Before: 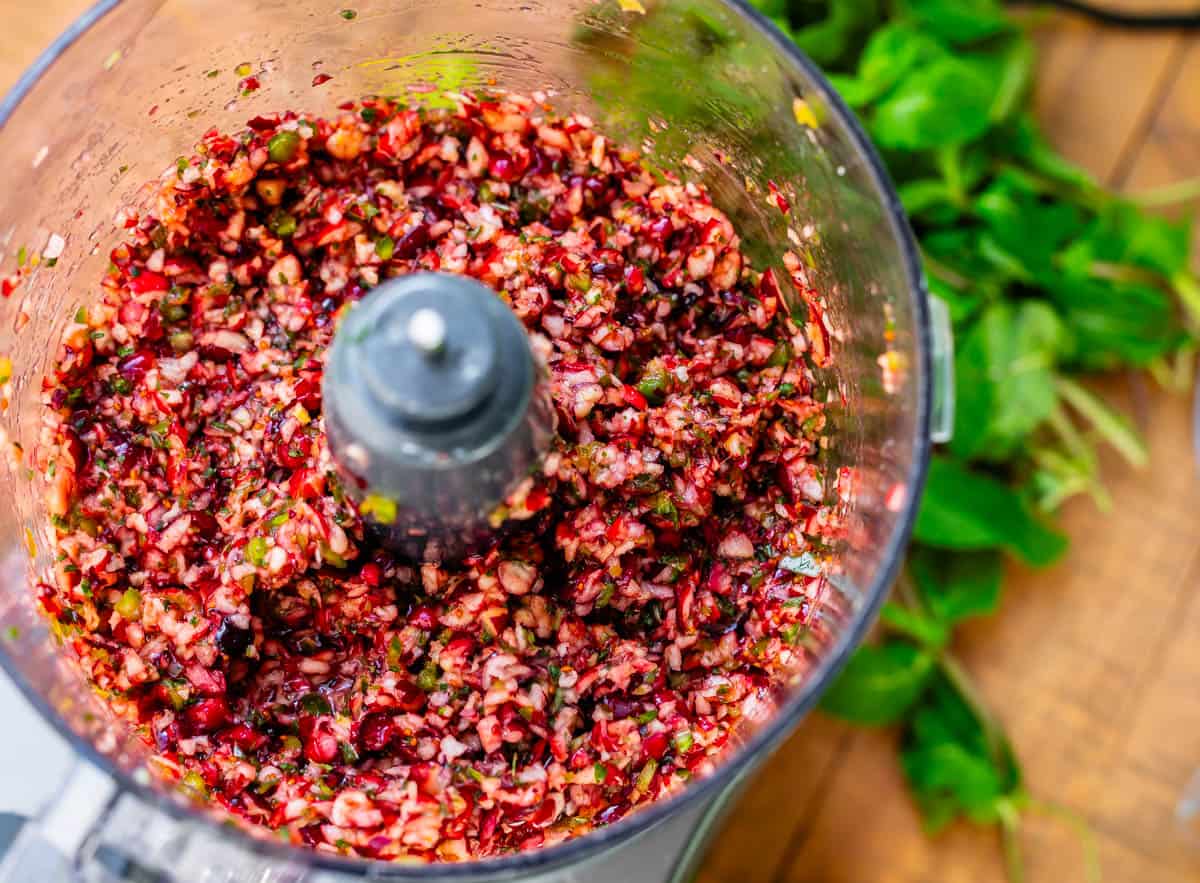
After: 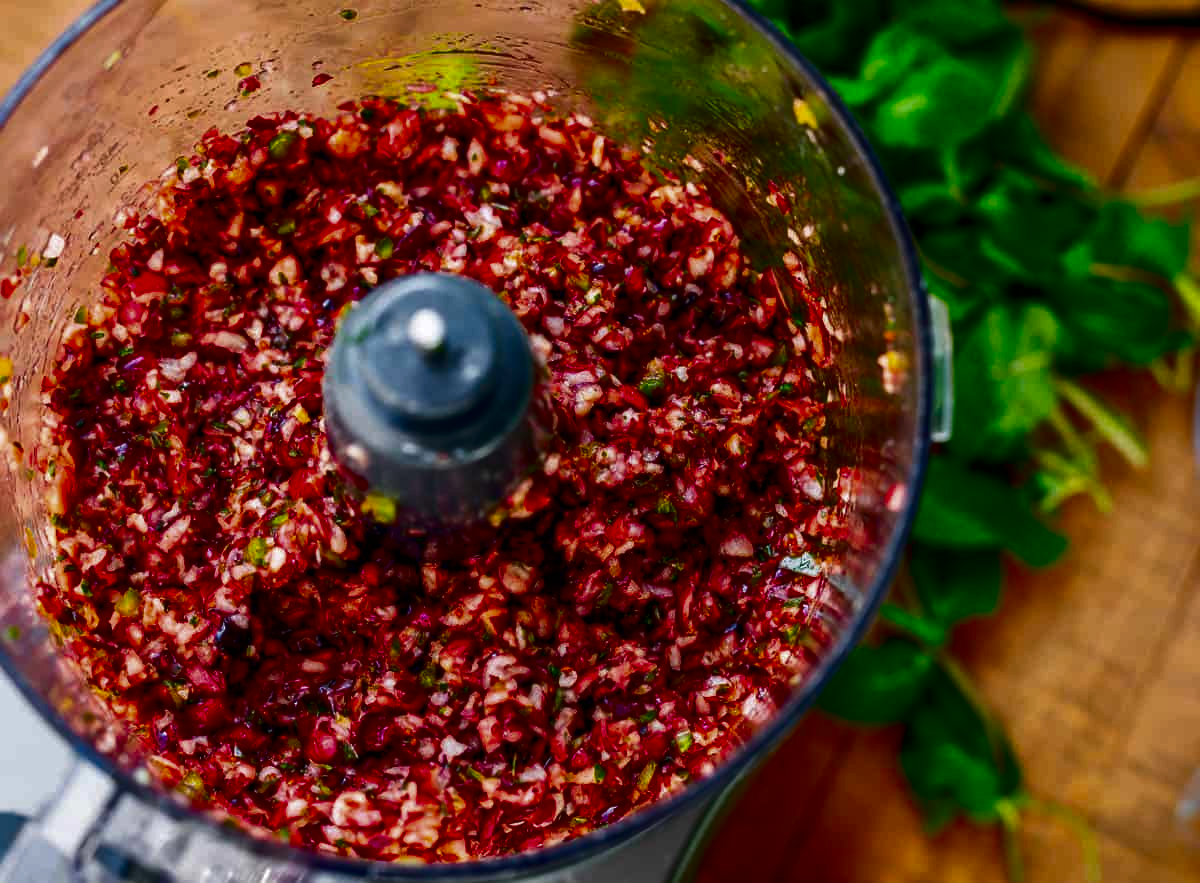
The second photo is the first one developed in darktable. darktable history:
tone equalizer: edges refinement/feathering 500, mask exposure compensation -1.57 EV, preserve details no
contrast brightness saturation: contrast 0.092, brightness -0.575, saturation 0.17
